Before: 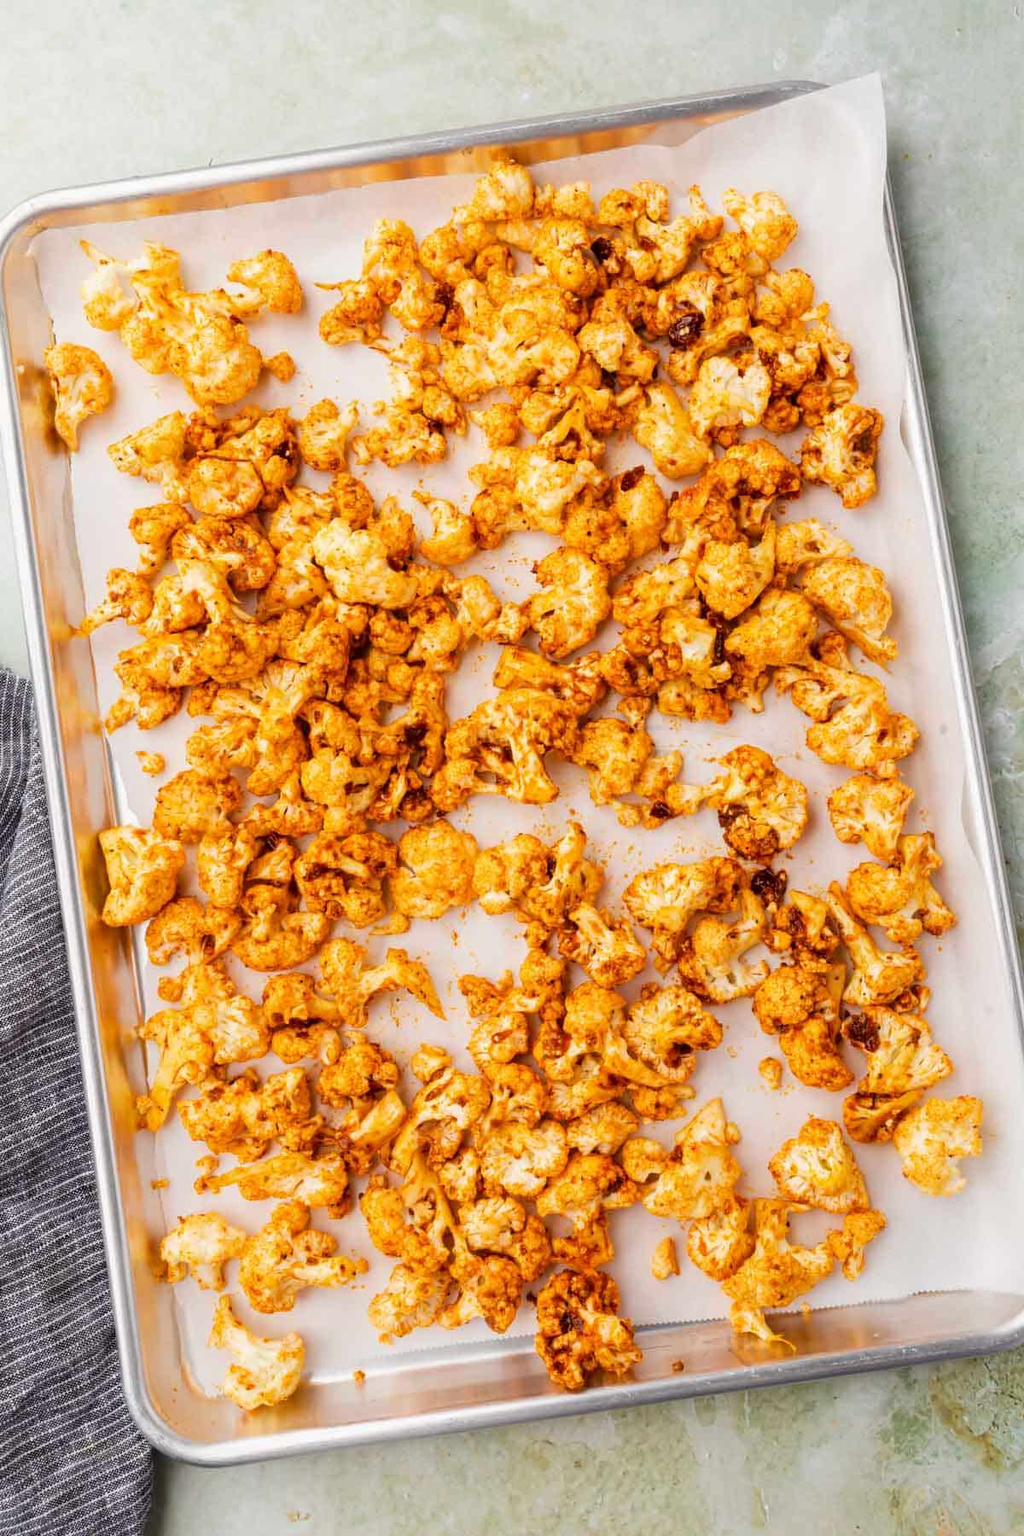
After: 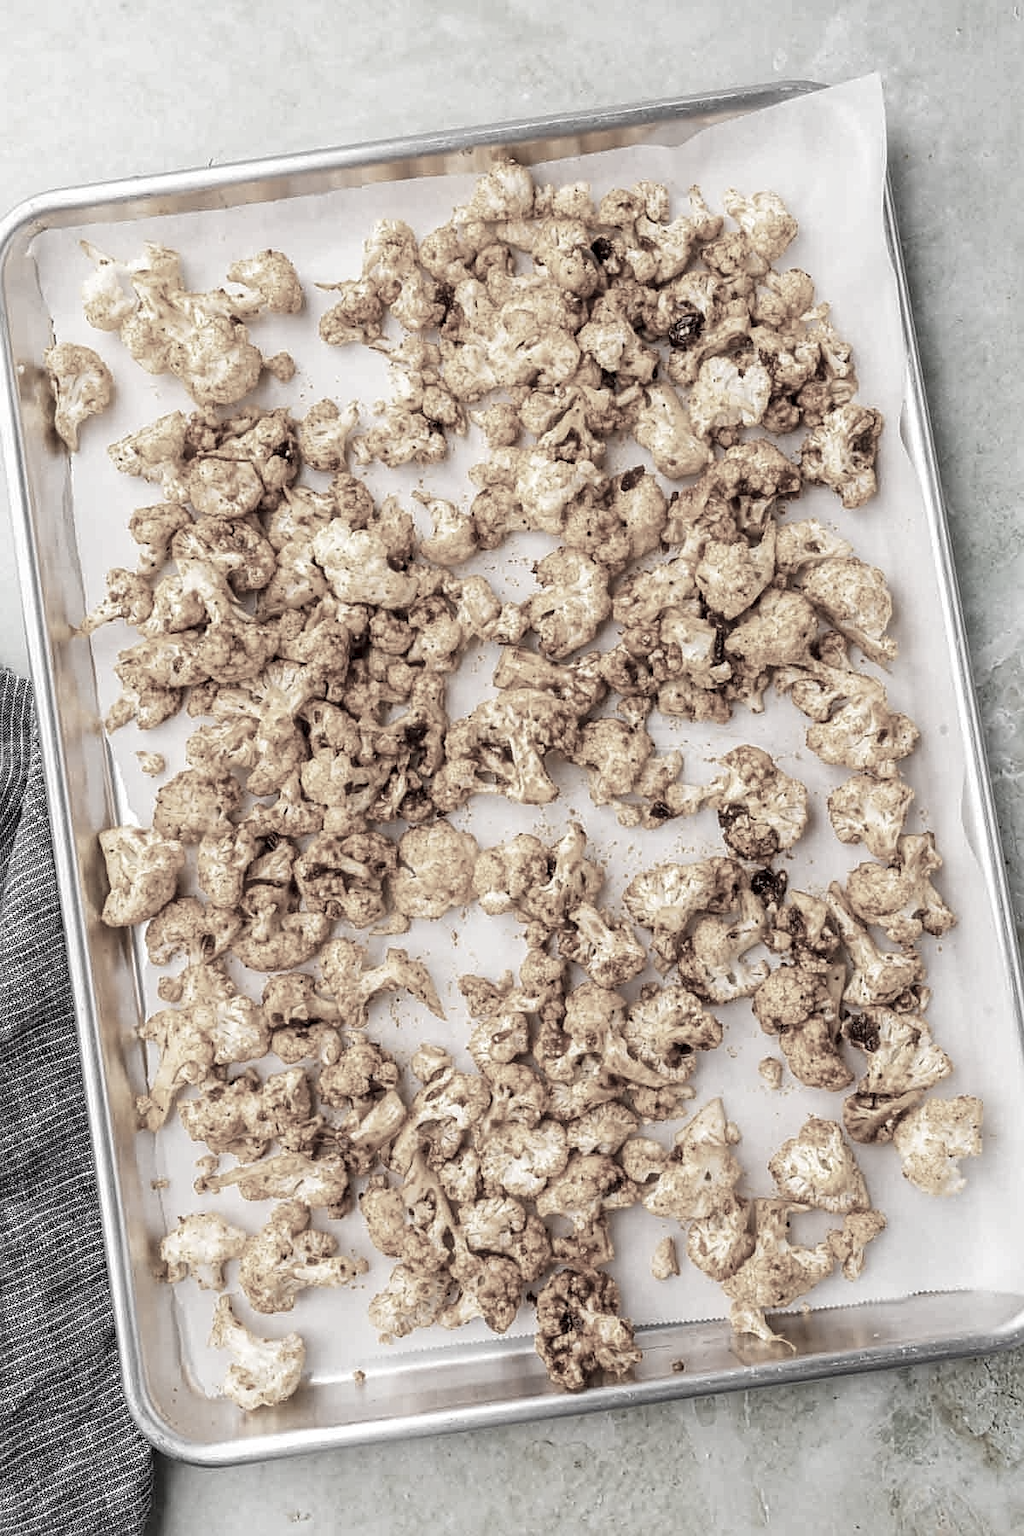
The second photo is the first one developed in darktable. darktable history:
local contrast: on, module defaults
color correction: highlights b* -0.047, saturation 0.218
sharpen: on, module defaults
